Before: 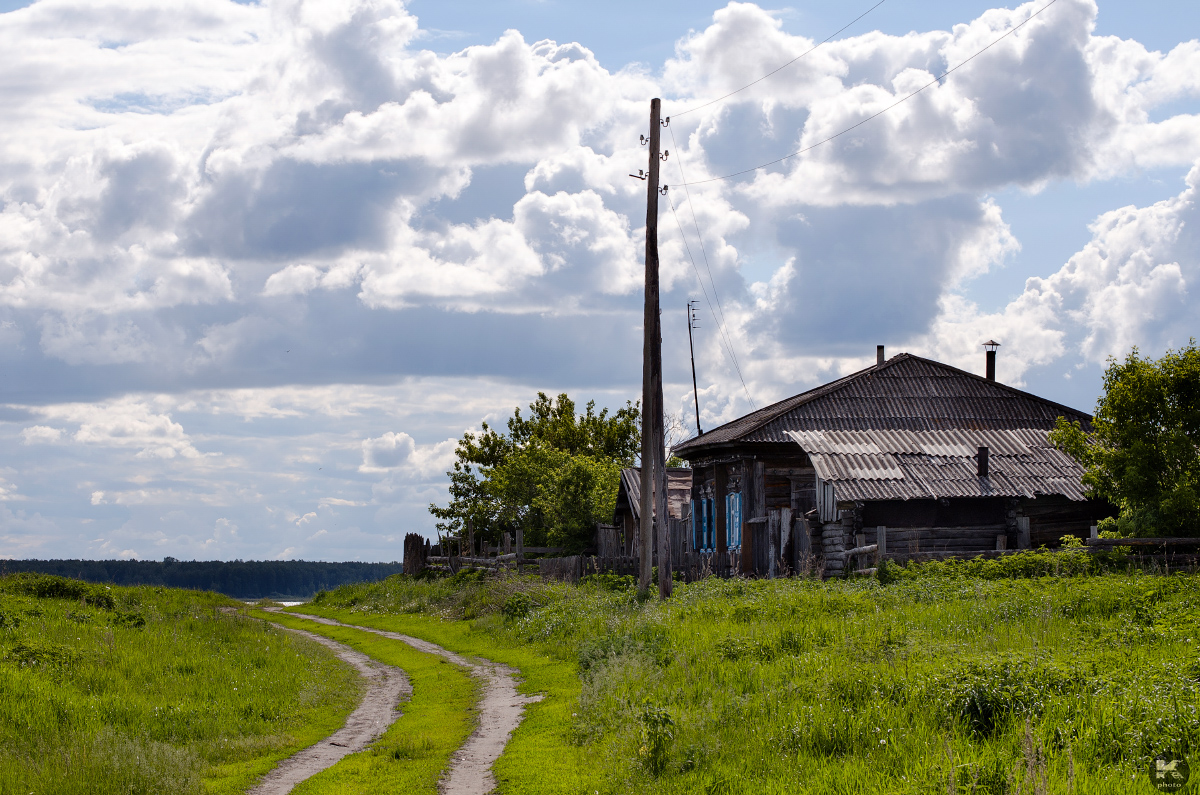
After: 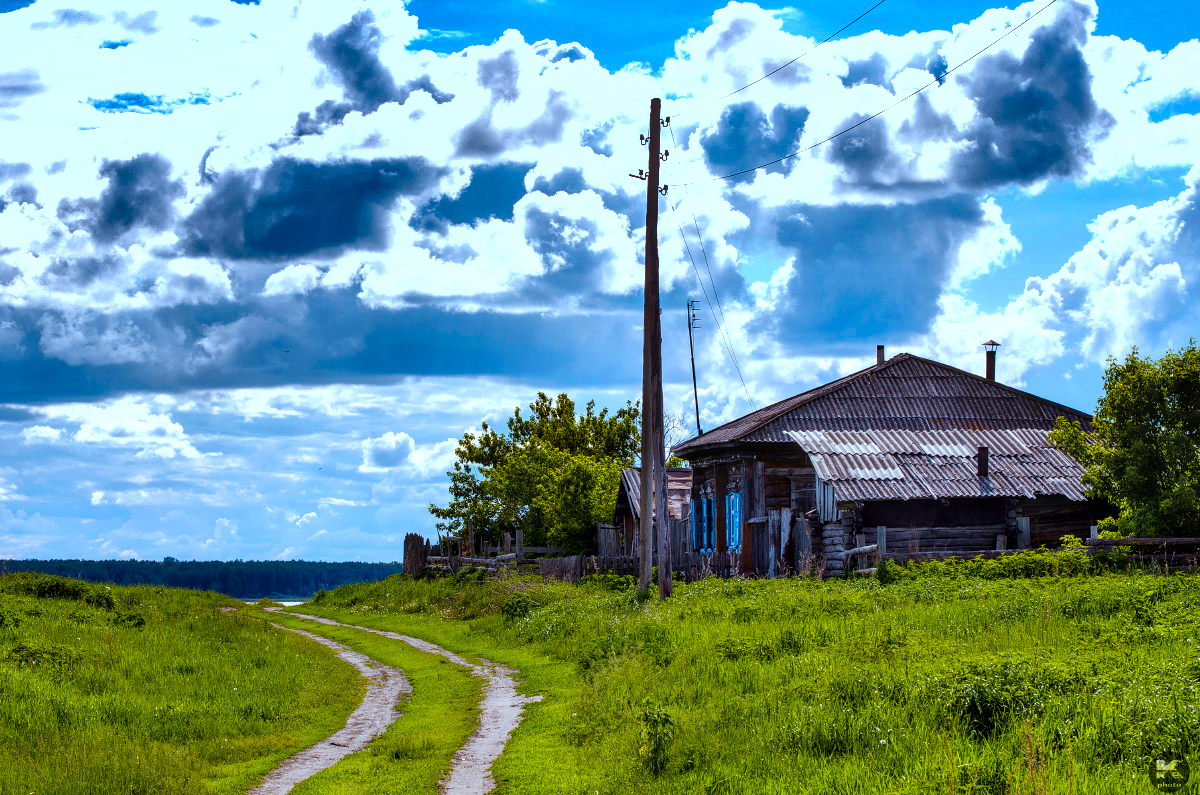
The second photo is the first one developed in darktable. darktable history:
shadows and highlights: white point adjustment 0.1, highlights -70, soften with gaussian
color balance rgb: linear chroma grading › shadows 10%, linear chroma grading › highlights 10%, linear chroma grading › global chroma 15%, linear chroma grading › mid-tones 15%, perceptual saturation grading › global saturation 40%, perceptual saturation grading › highlights -25%, perceptual saturation grading › mid-tones 35%, perceptual saturation grading › shadows 35%, perceptual brilliance grading › global brilliance 11.29%, global vibrance 11.29%
local contrast: on, module defaults
color correction: highlights a* -9.35, highlights b* -23.15
